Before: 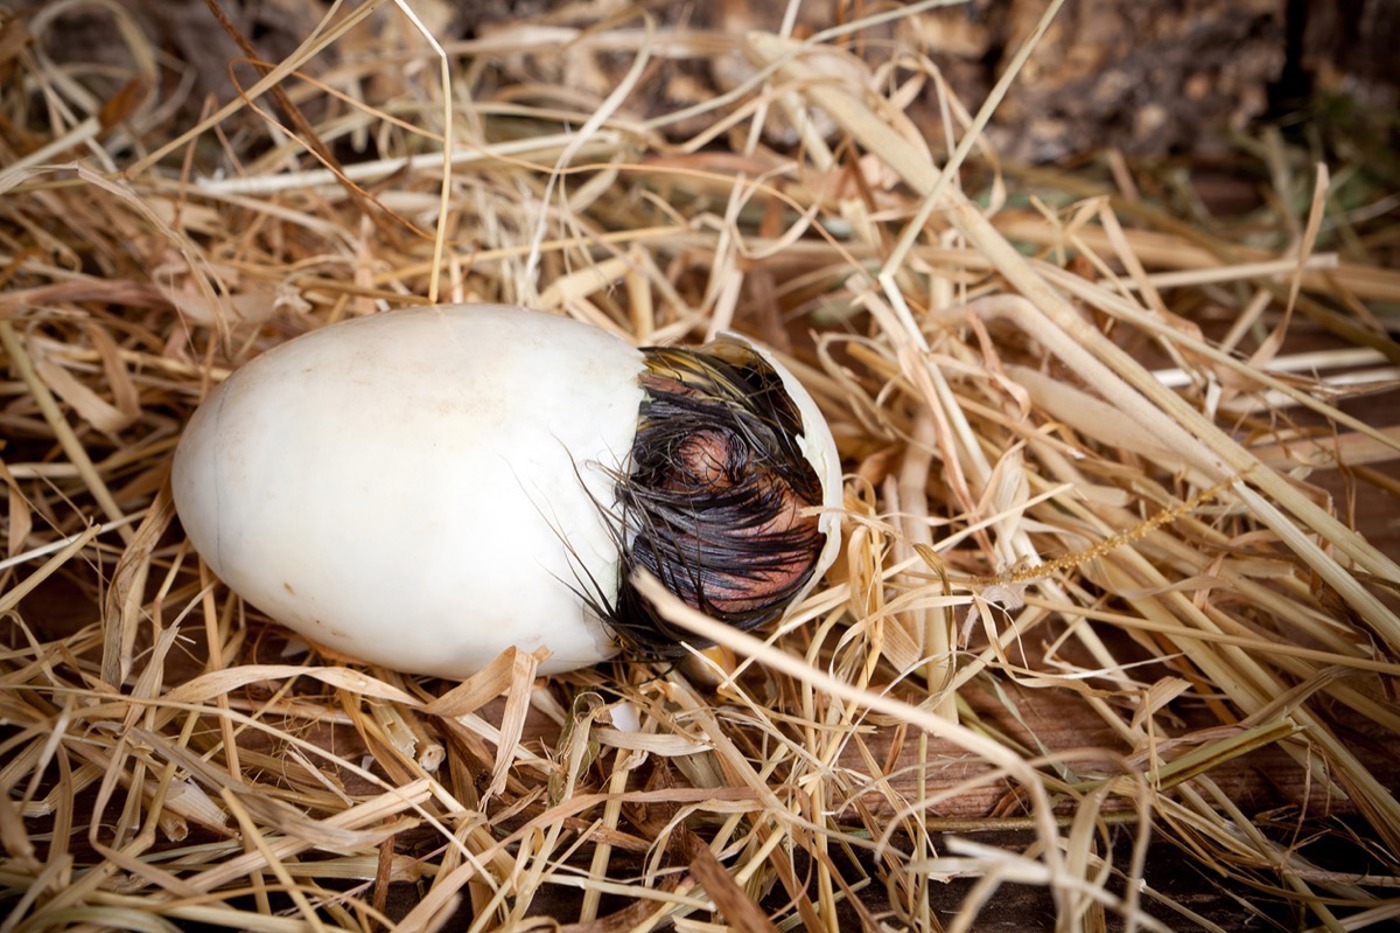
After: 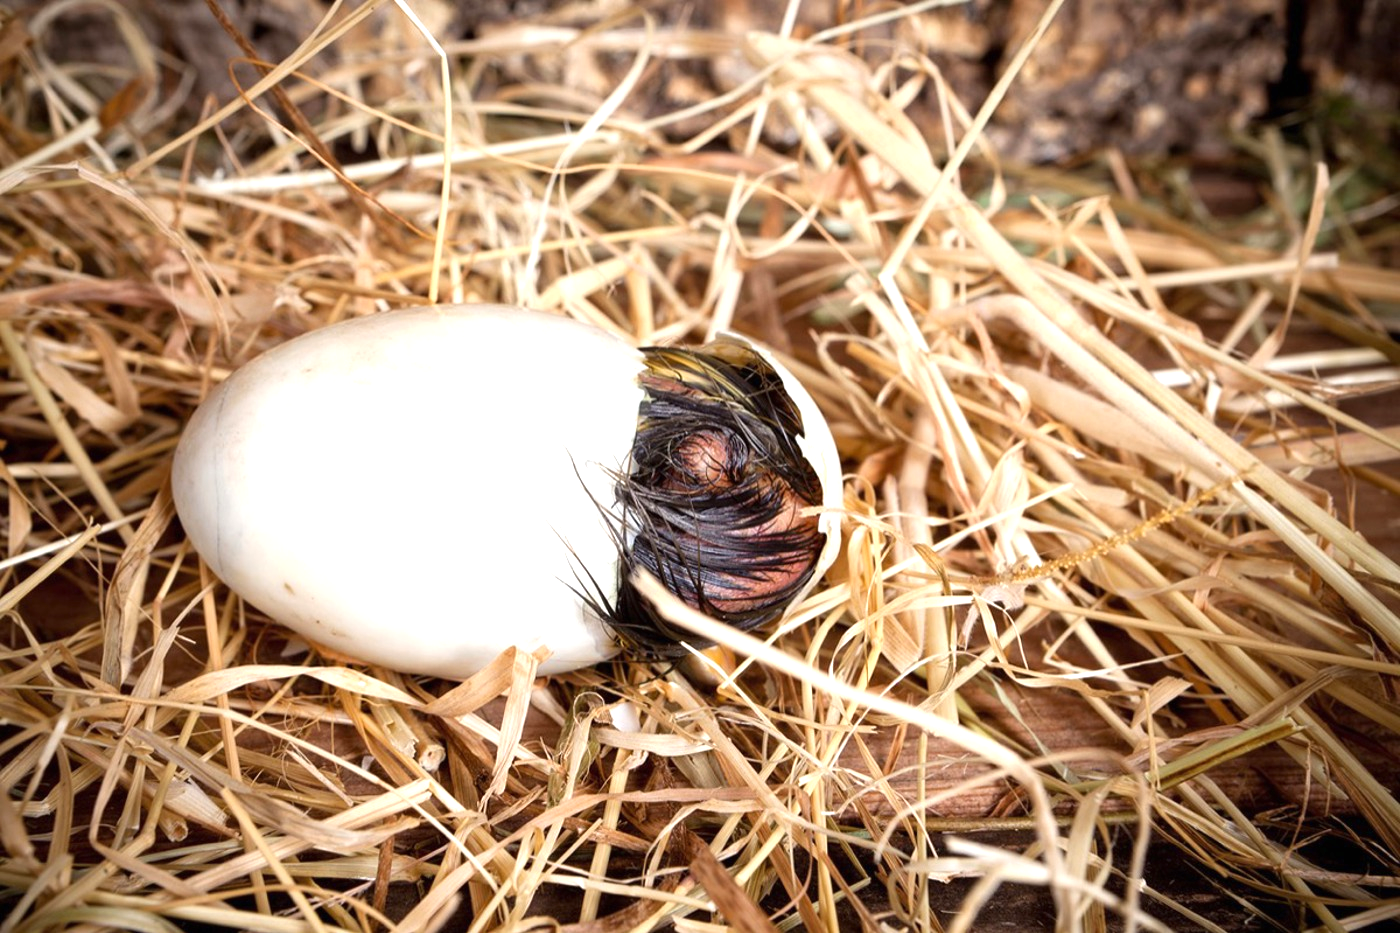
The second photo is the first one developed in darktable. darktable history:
exposure: black level correction 0, exposure 0.686 EV, compensate highlight preservation false
